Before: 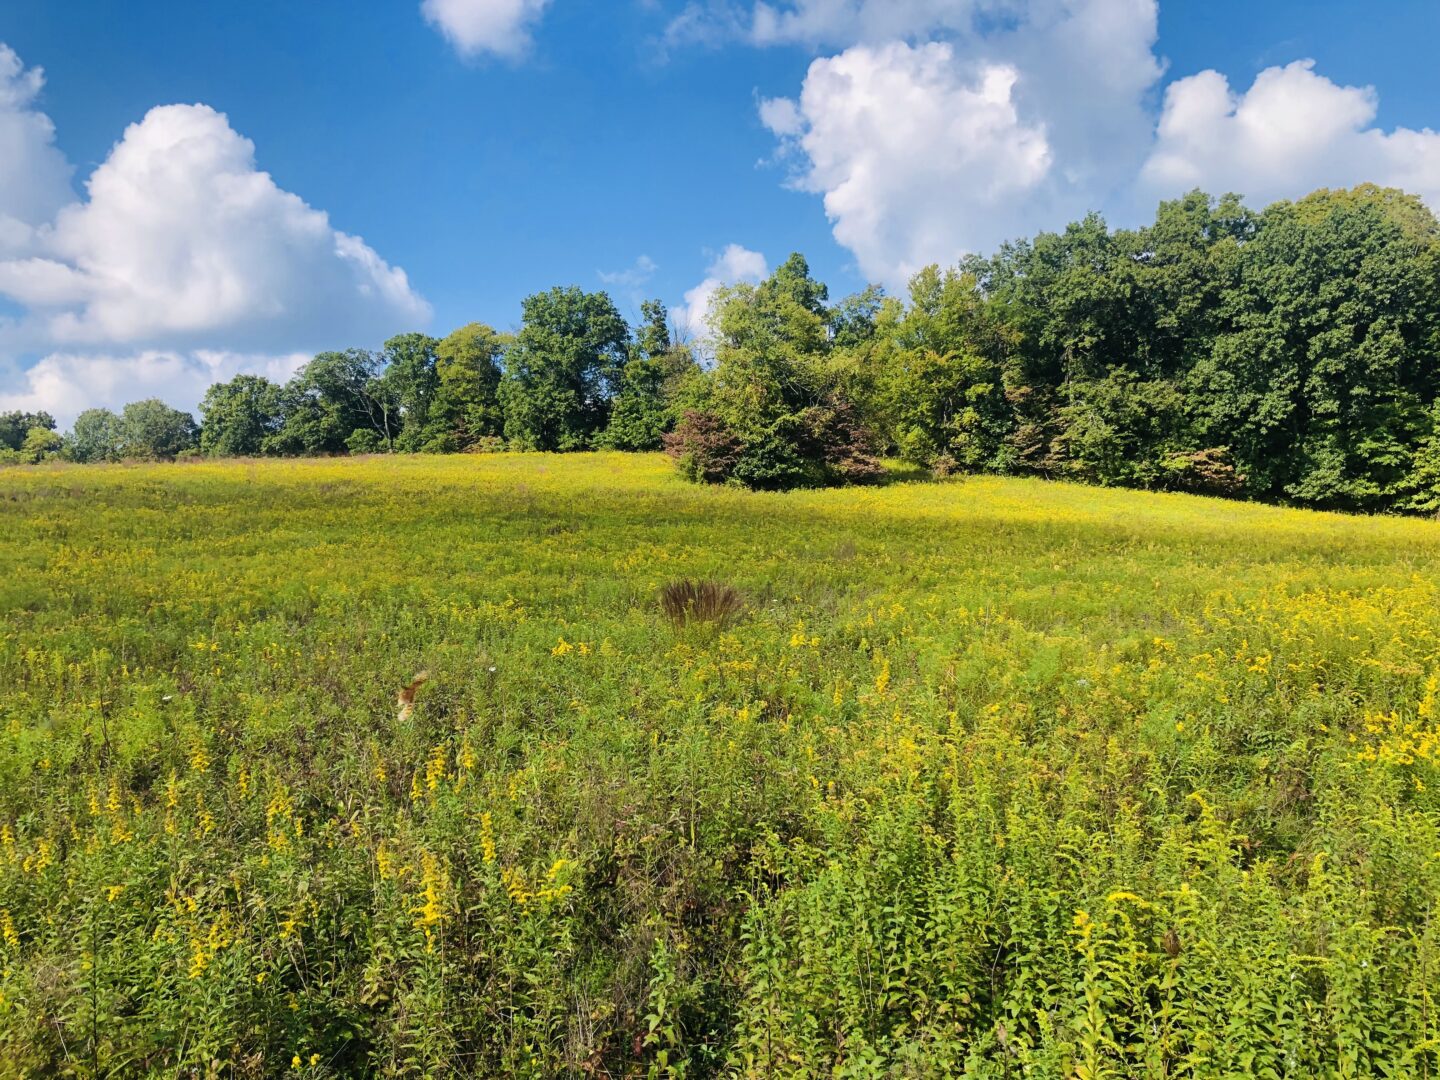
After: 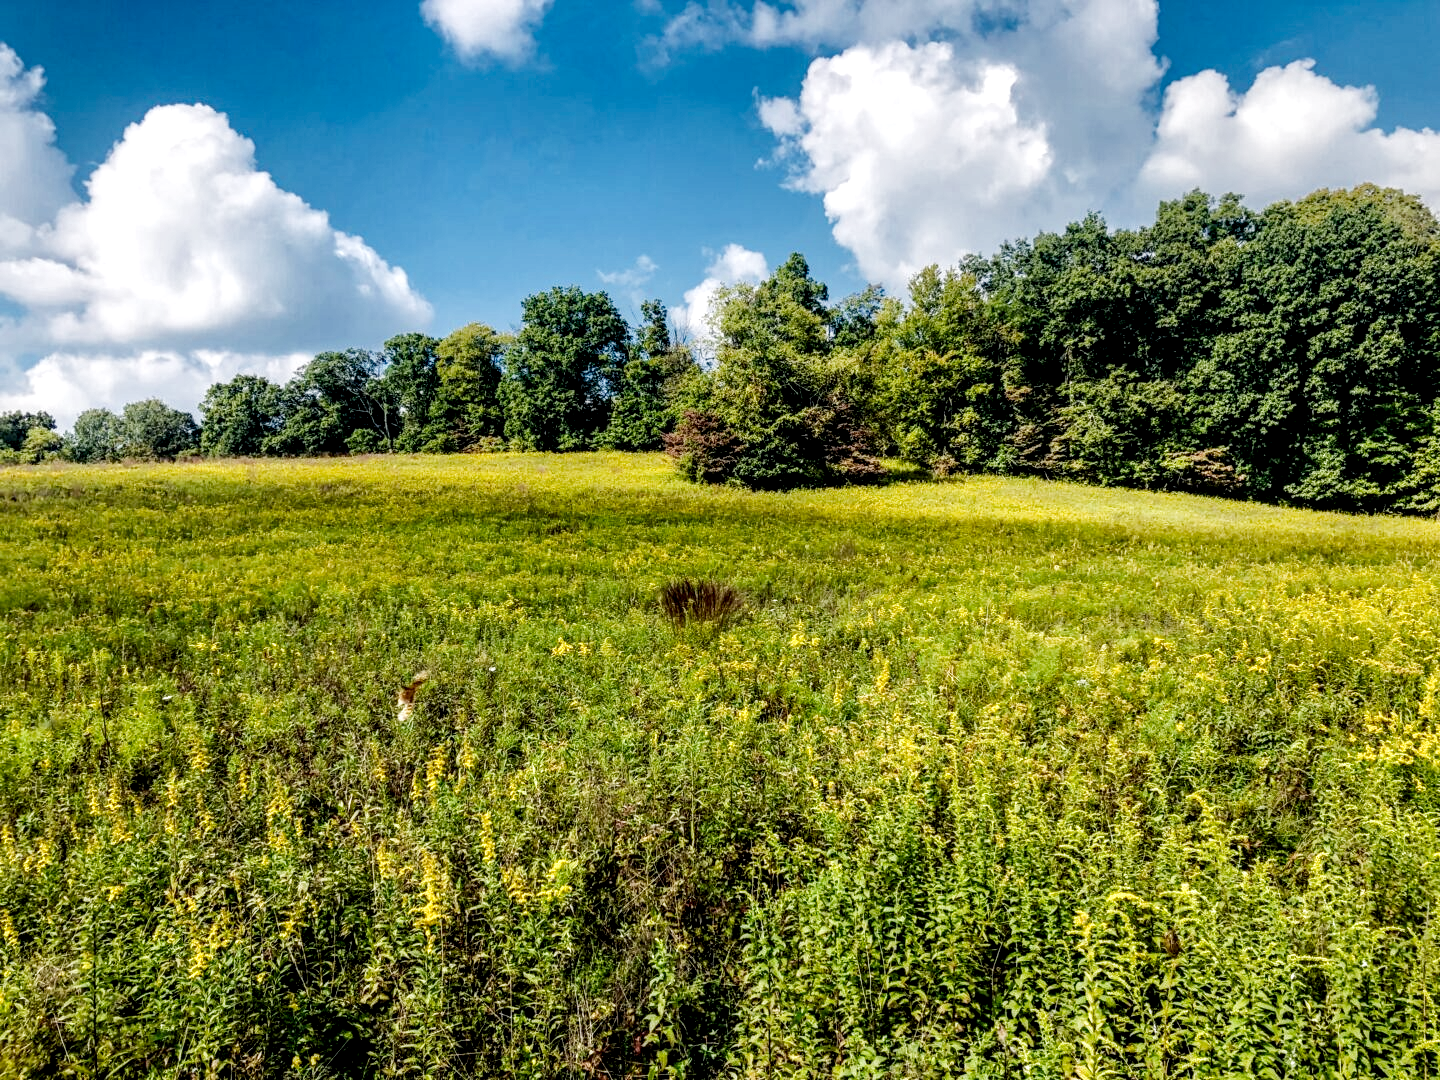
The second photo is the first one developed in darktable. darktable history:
local contrast: detail 203%
filmic rgb: black relative exposure -9.62 EV, white relative exposure 3.02 EV, threshold 2.94 EV, hardness 6.13, add noise in highlights 0.001, preserve chrominance no, color science v3 (2019), use custom middle-gray values true, contrast in highlights soft, enable highlight reconstruction true
